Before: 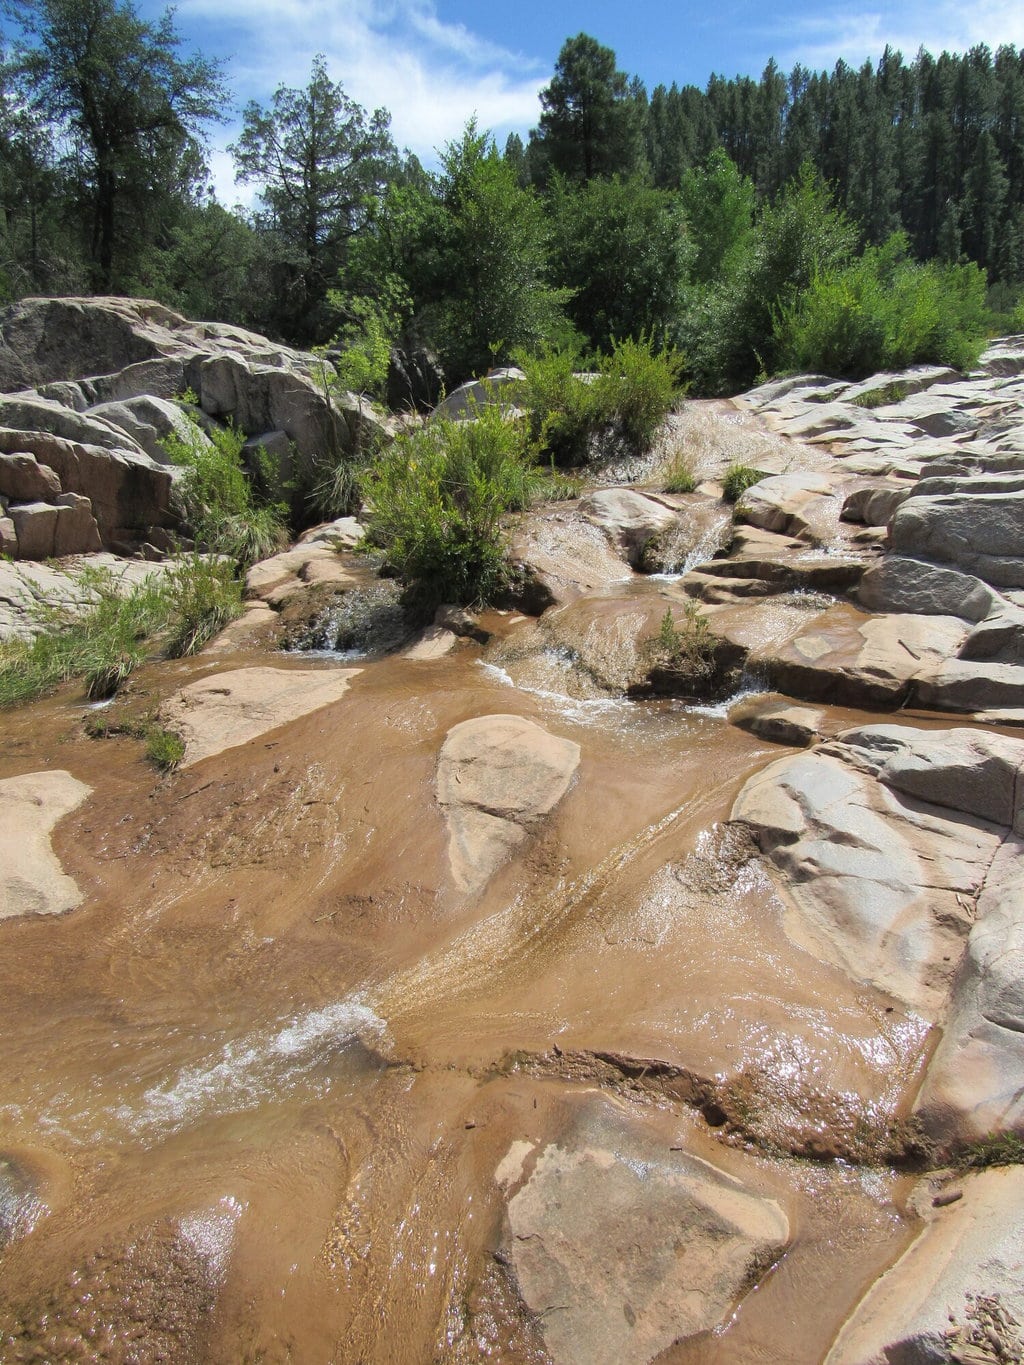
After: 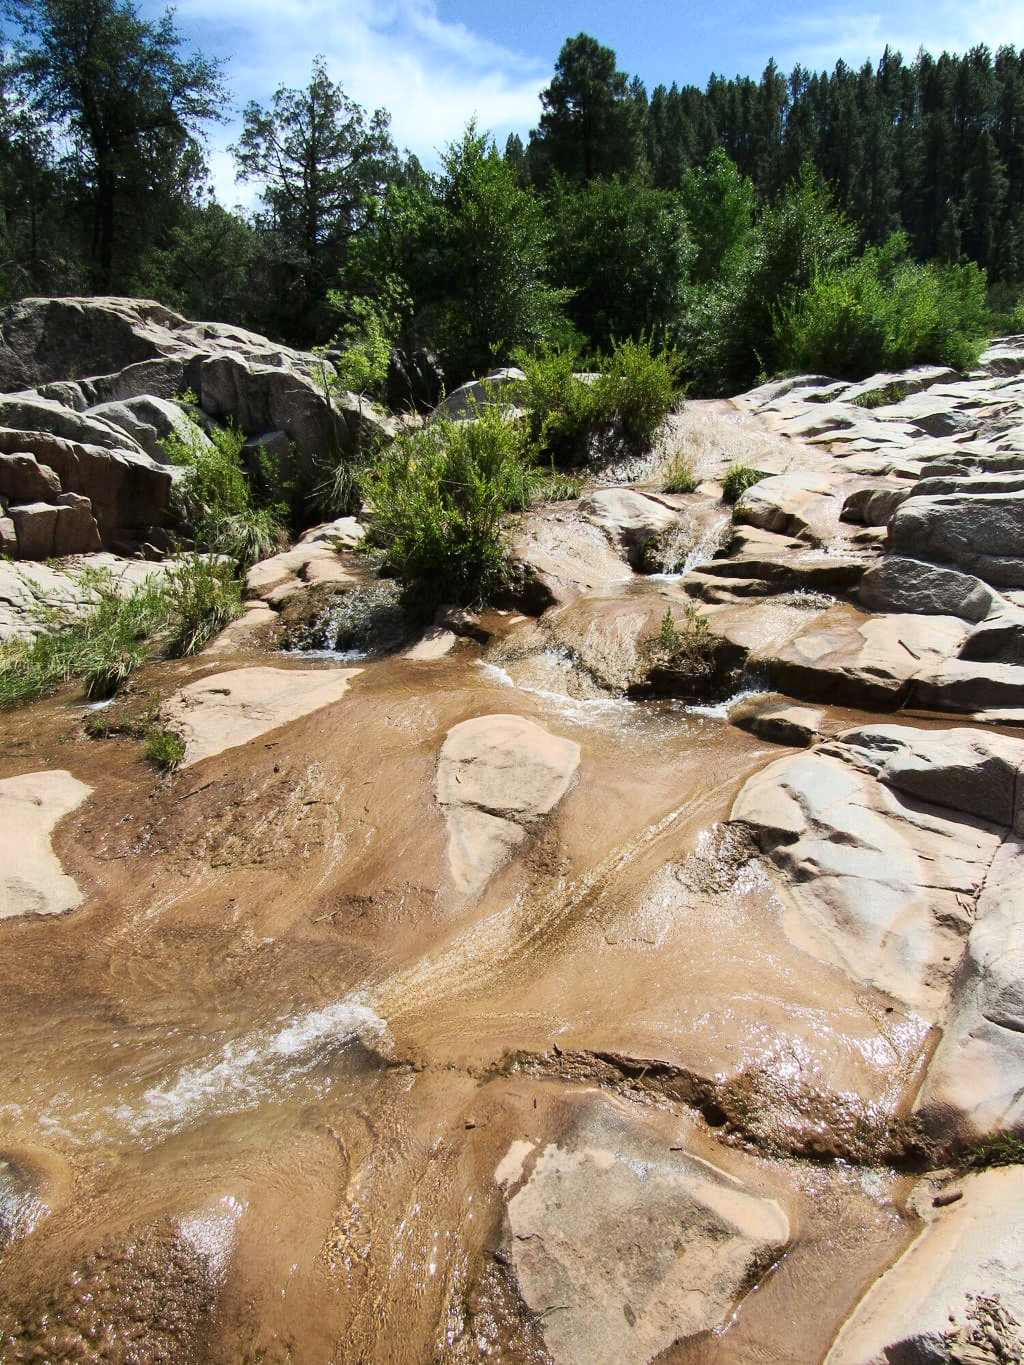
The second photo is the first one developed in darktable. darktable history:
tone curve: curves: ch0 [(0, 0) (0.003, 0.014) (0.011, 0.014) (0.025, 0.022) (0.044, 0.041) (0.069, 0.063) (0.1, 0.086) (0.136, 0.118) (0.177, 0.161) (0.224, 0.211) (0.277, 0.262) (0.335, 0.323) (0.399, 0.384) (0.468, 0.459) (0.543, 0.54) (0.623, 0.624) (0.709, 0.711) (0.801, 0.796) (0.898, 0.879) (1, 1)], preserve colors none
contrast brightness saturation: contrast 0.28
